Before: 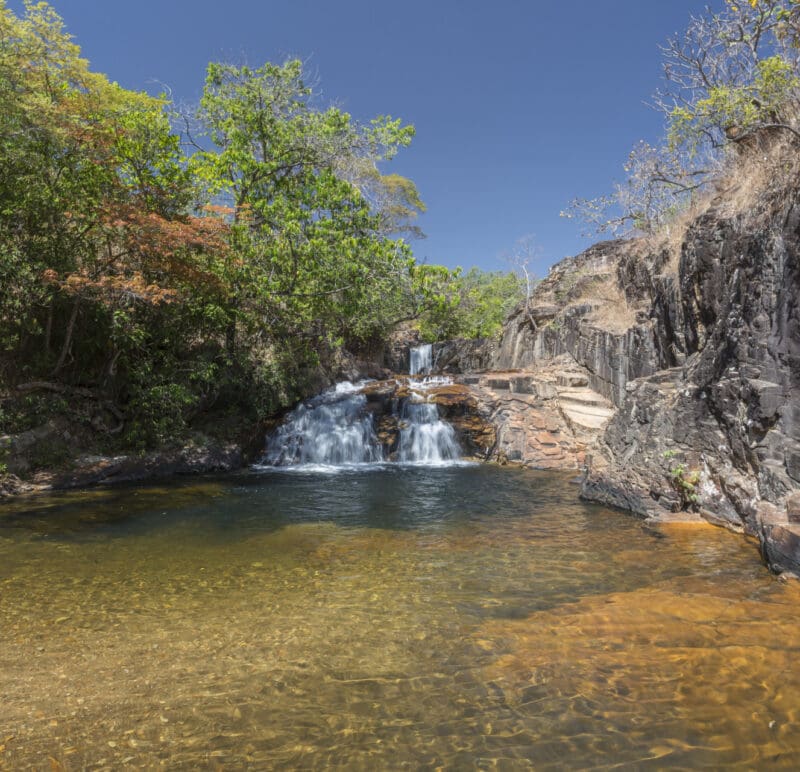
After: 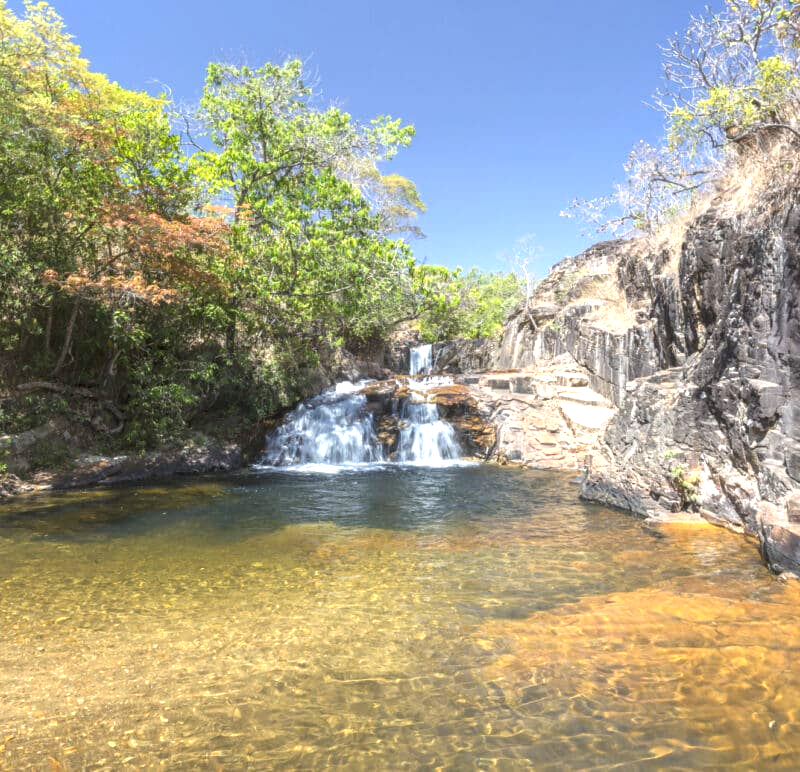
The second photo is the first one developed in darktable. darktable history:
exposure: black level correction 0, exposure 1.2 EV, compensate exposure bias true, compensate highlight preservation false
color zones: curves: ch1 [(0.077, 0.436) (0.25, 0.5) (0.75, 0.5)]
